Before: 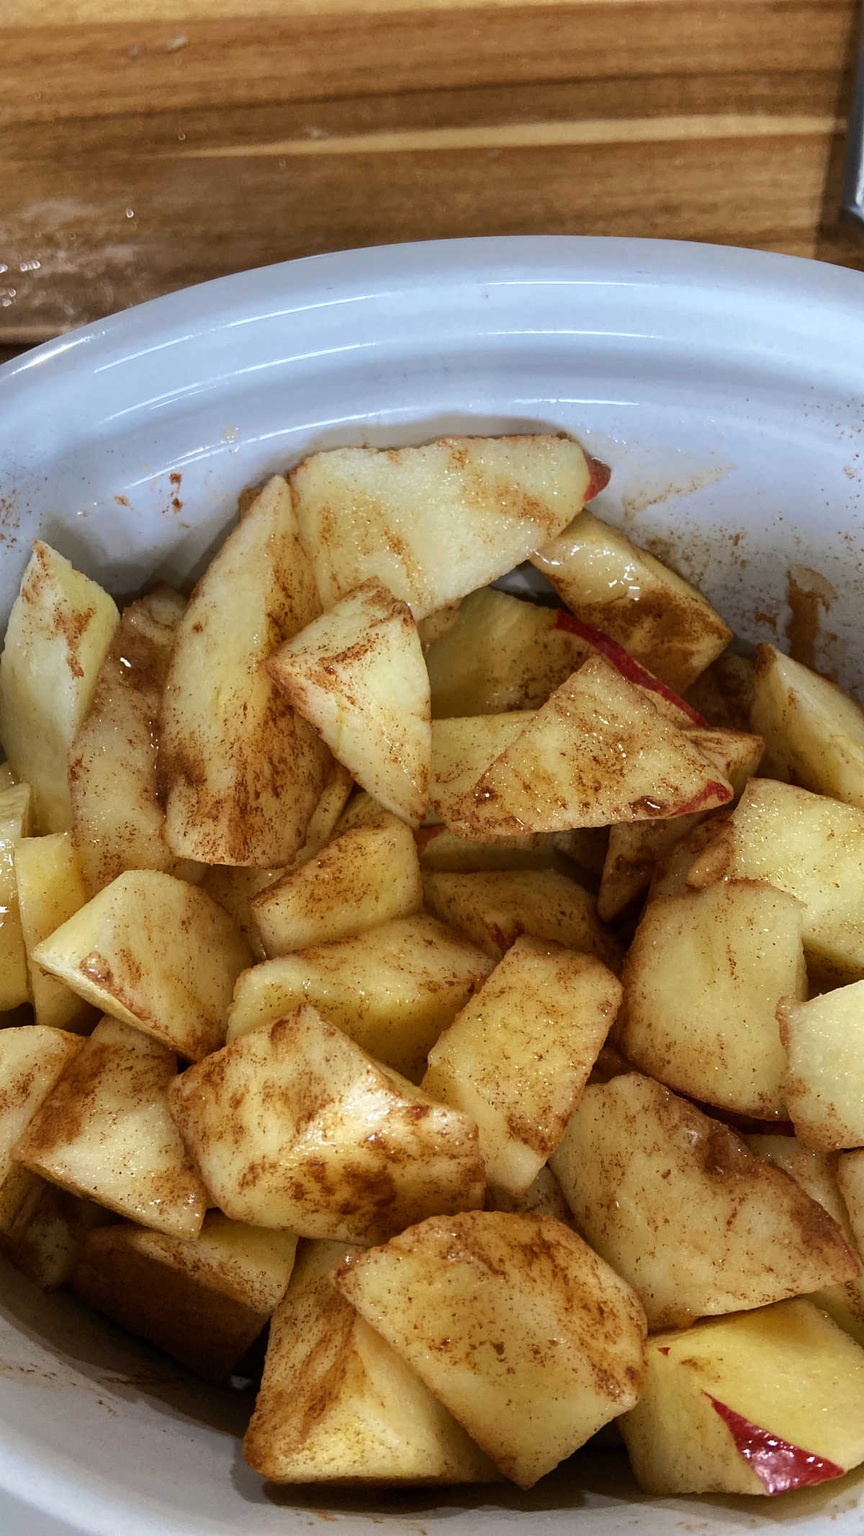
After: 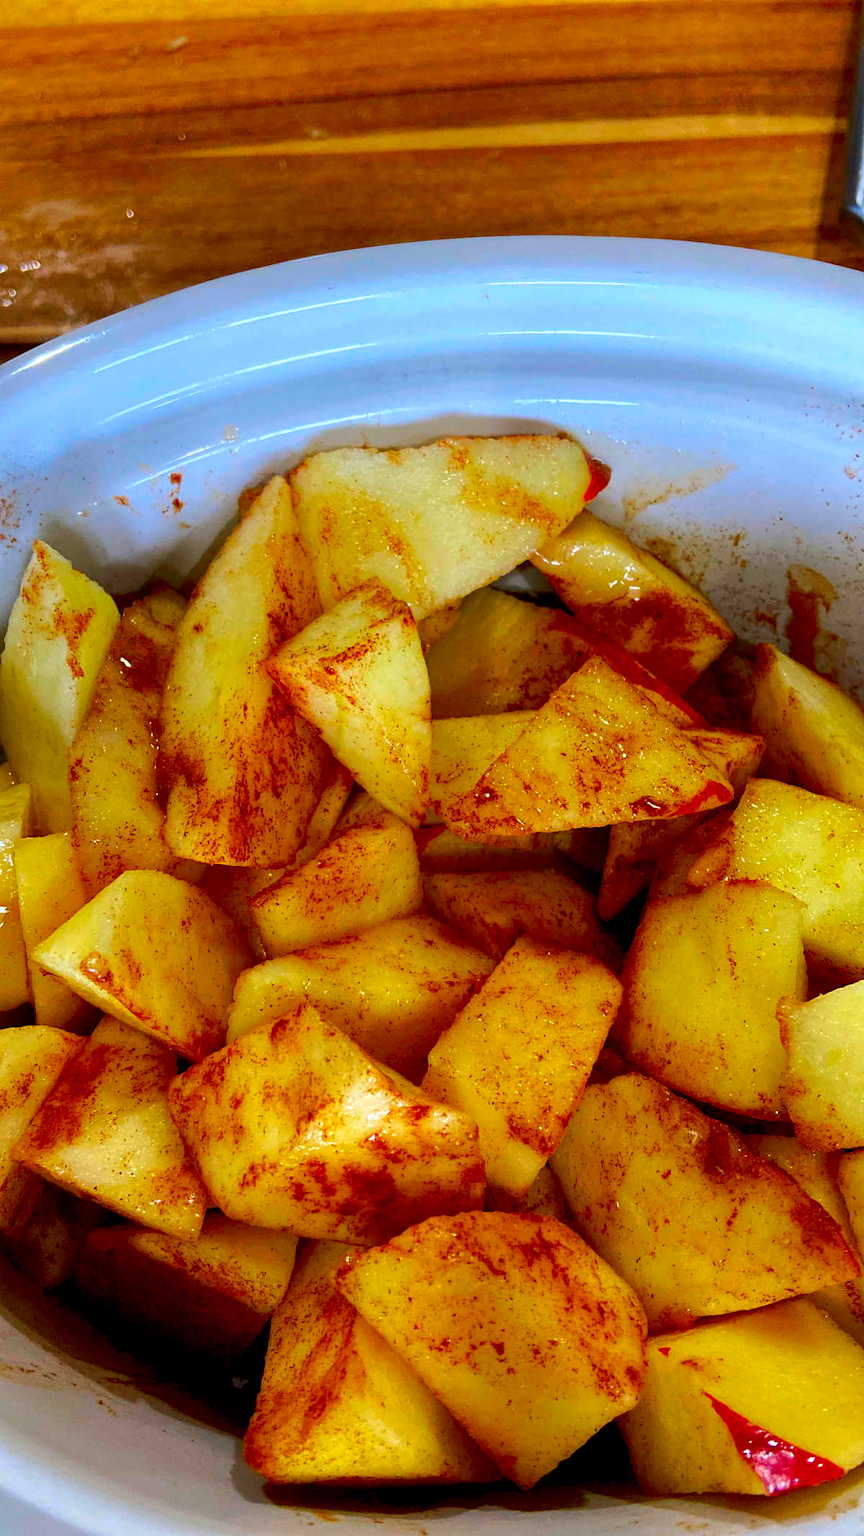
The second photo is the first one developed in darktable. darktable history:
exposure: black level correction 0.009, exposure 0.014 EV, compensate highlight preservation false
color correction: saturation 2.15
